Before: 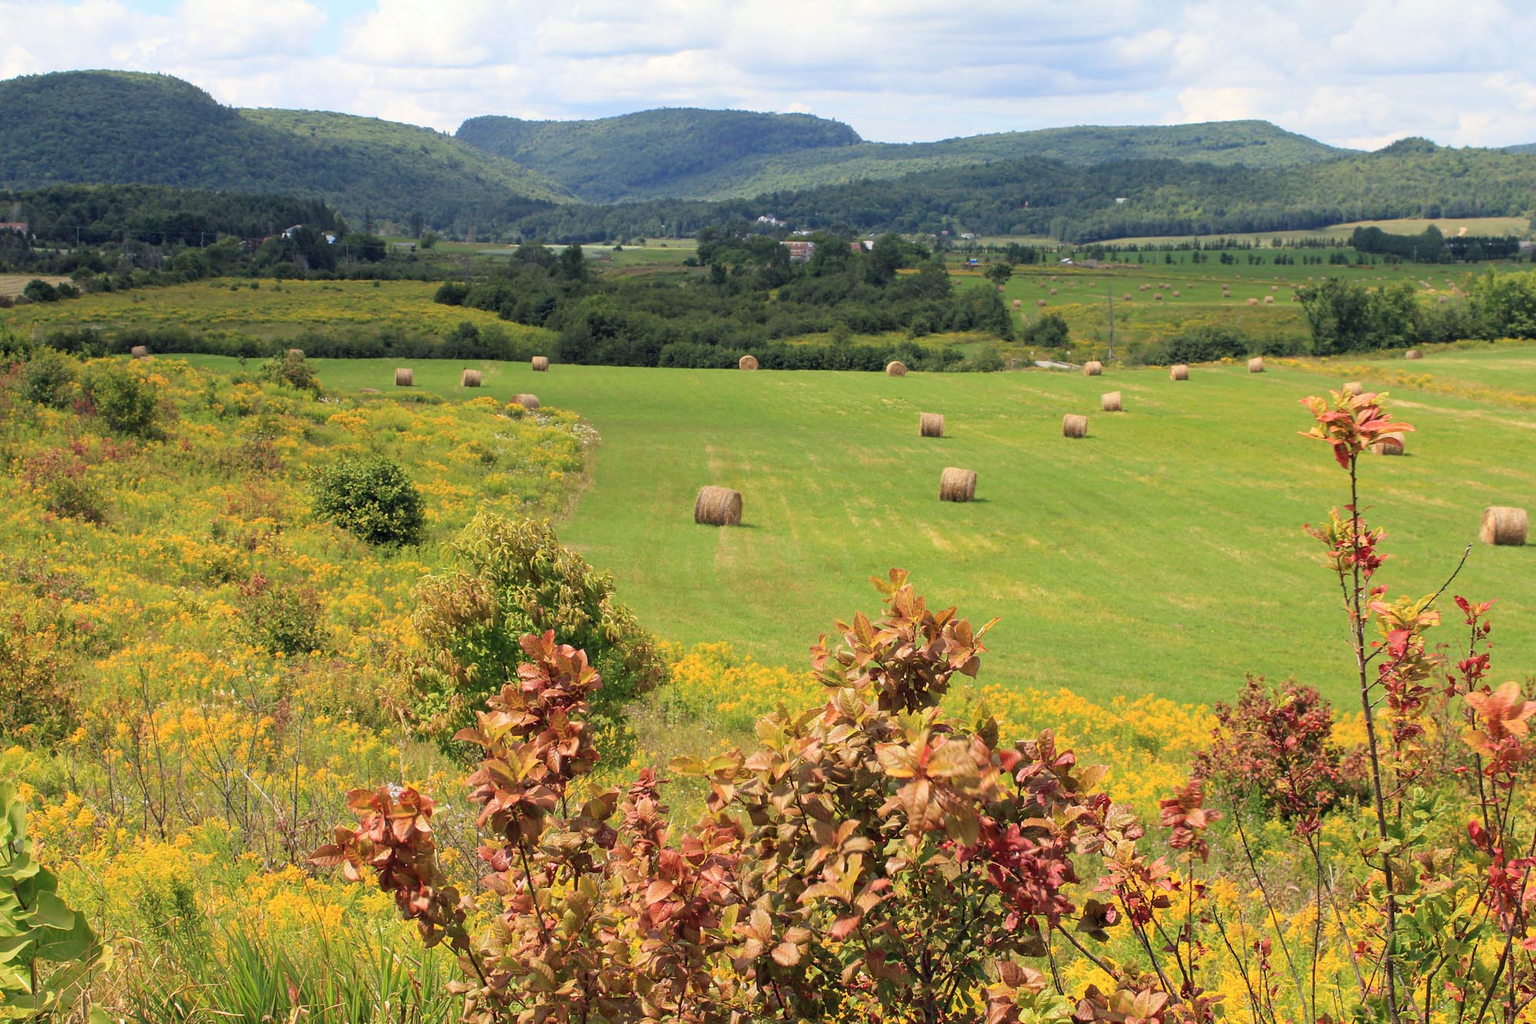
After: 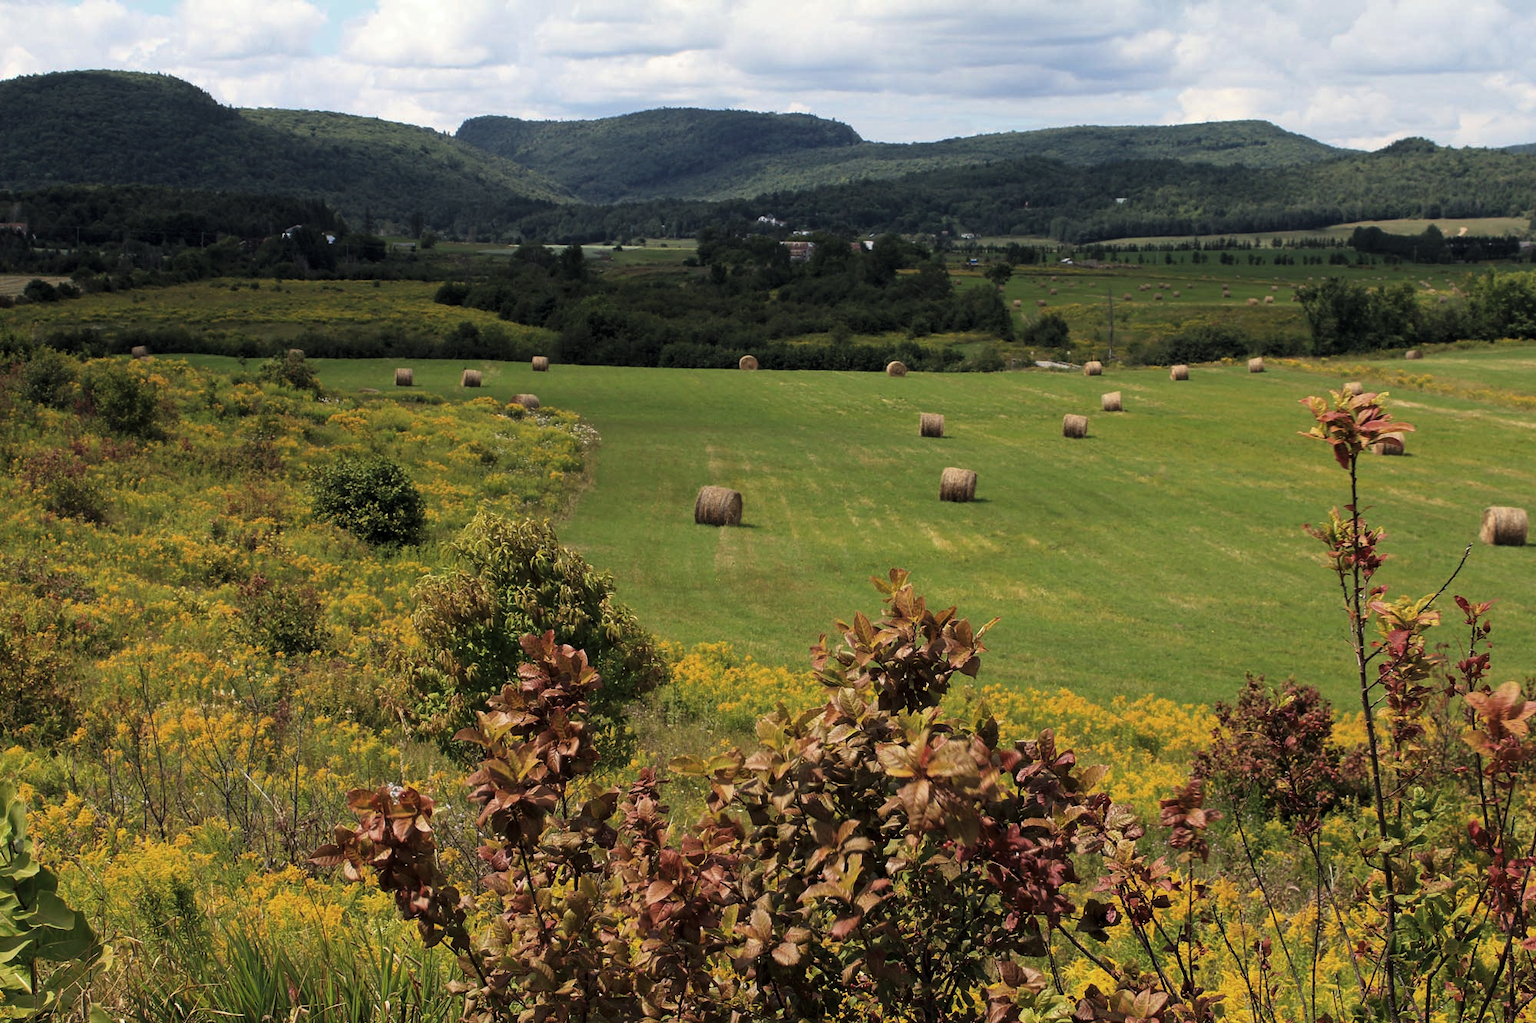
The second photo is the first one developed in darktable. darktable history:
levels: black 3.84%, levels [0, 0.618, 1]
